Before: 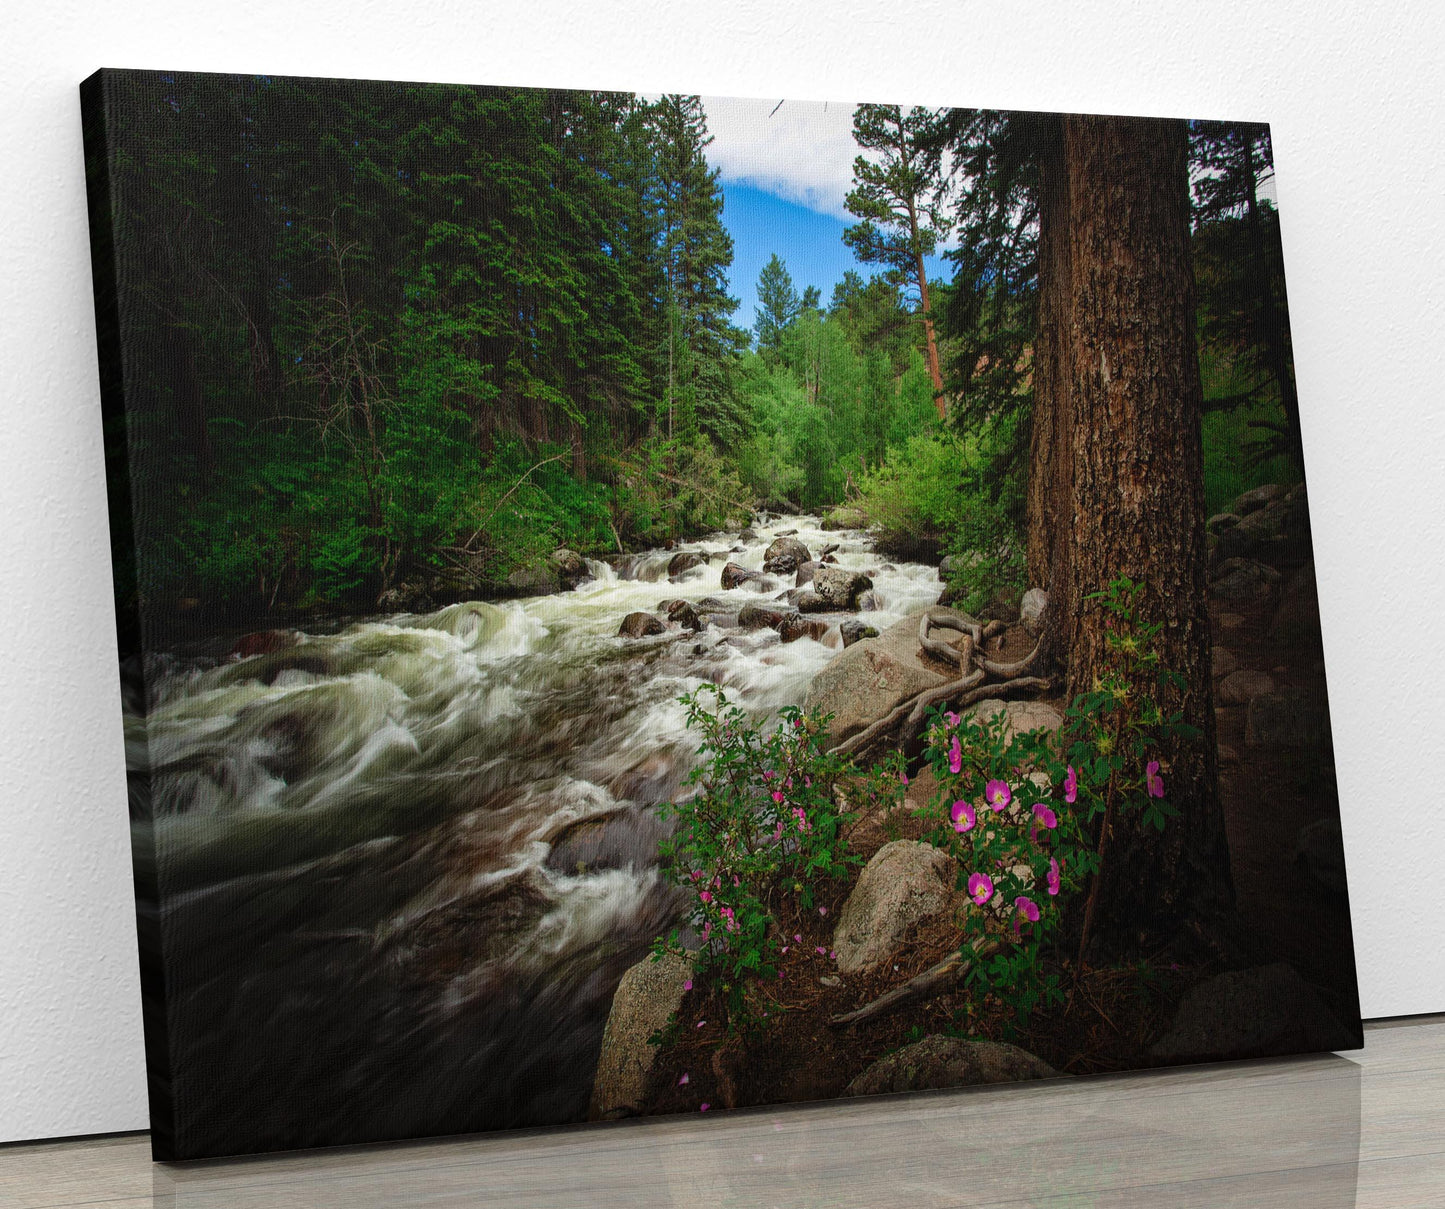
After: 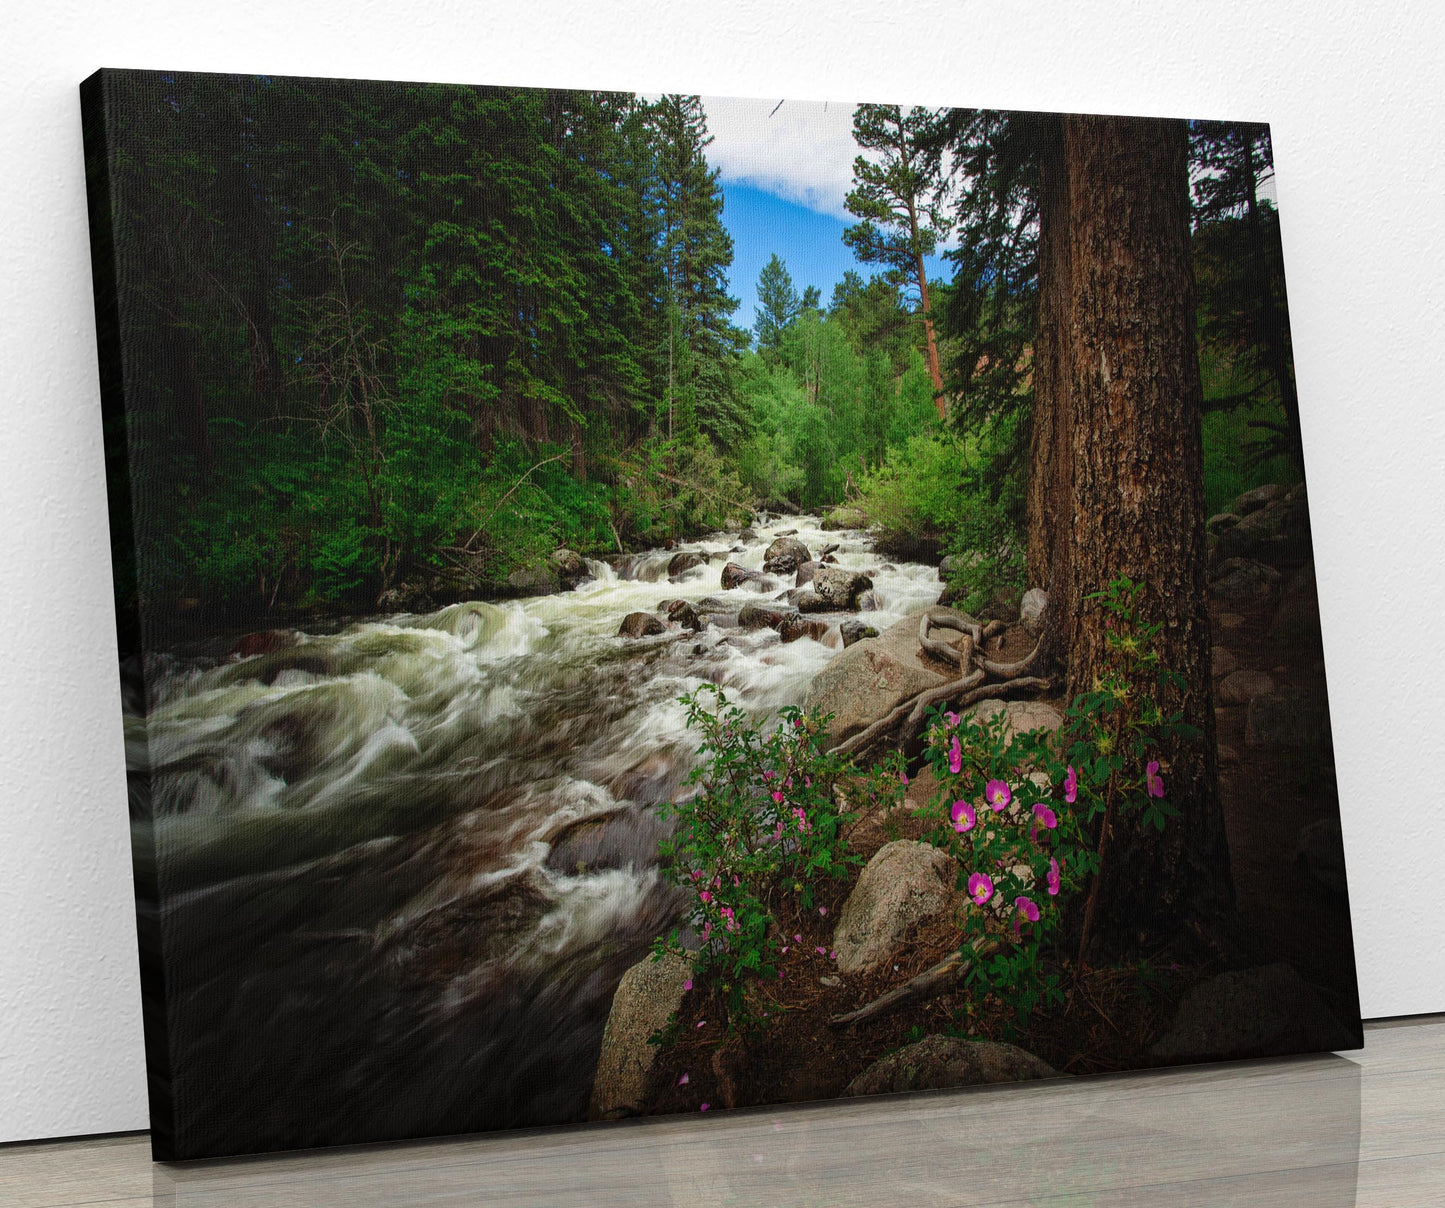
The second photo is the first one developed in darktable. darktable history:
crop: bottom 0.071%
exposure: compensate highlight preservation false
